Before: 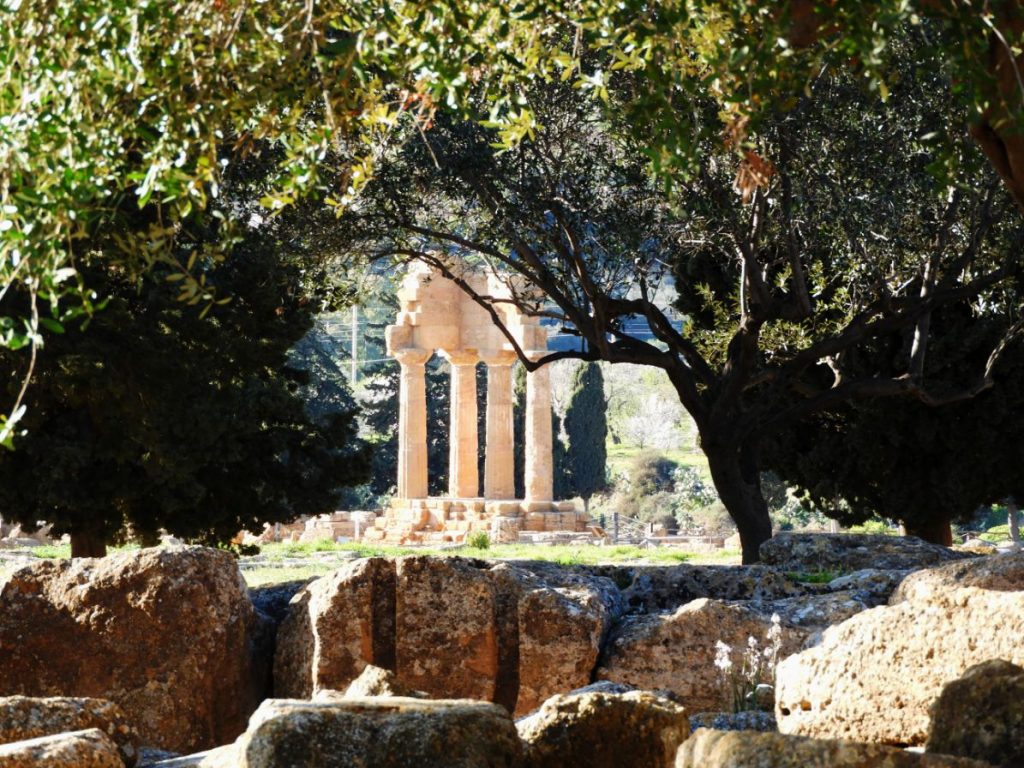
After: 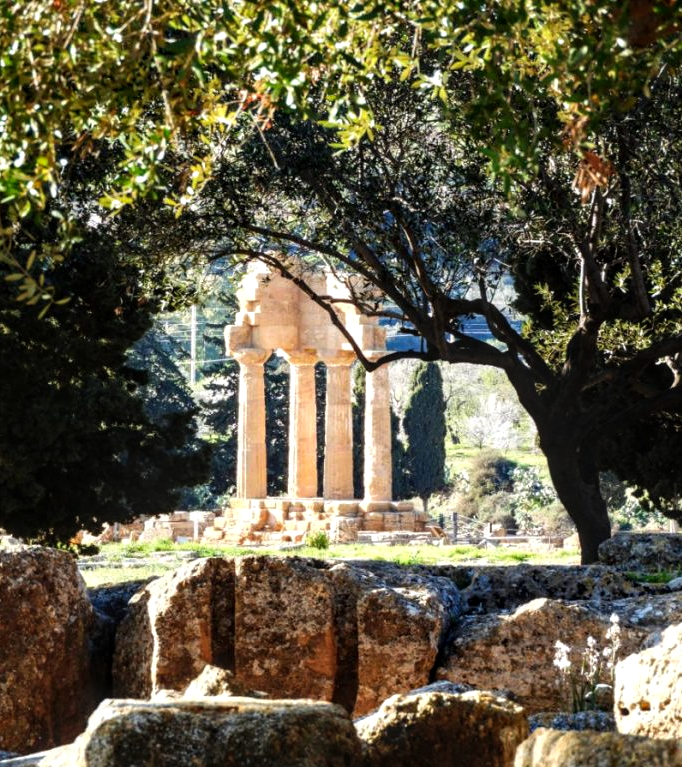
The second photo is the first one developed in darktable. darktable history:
crop and rotate: left 15.754%, right 17.579%
color balance: contrast 10%
local contrast: detail 130%
